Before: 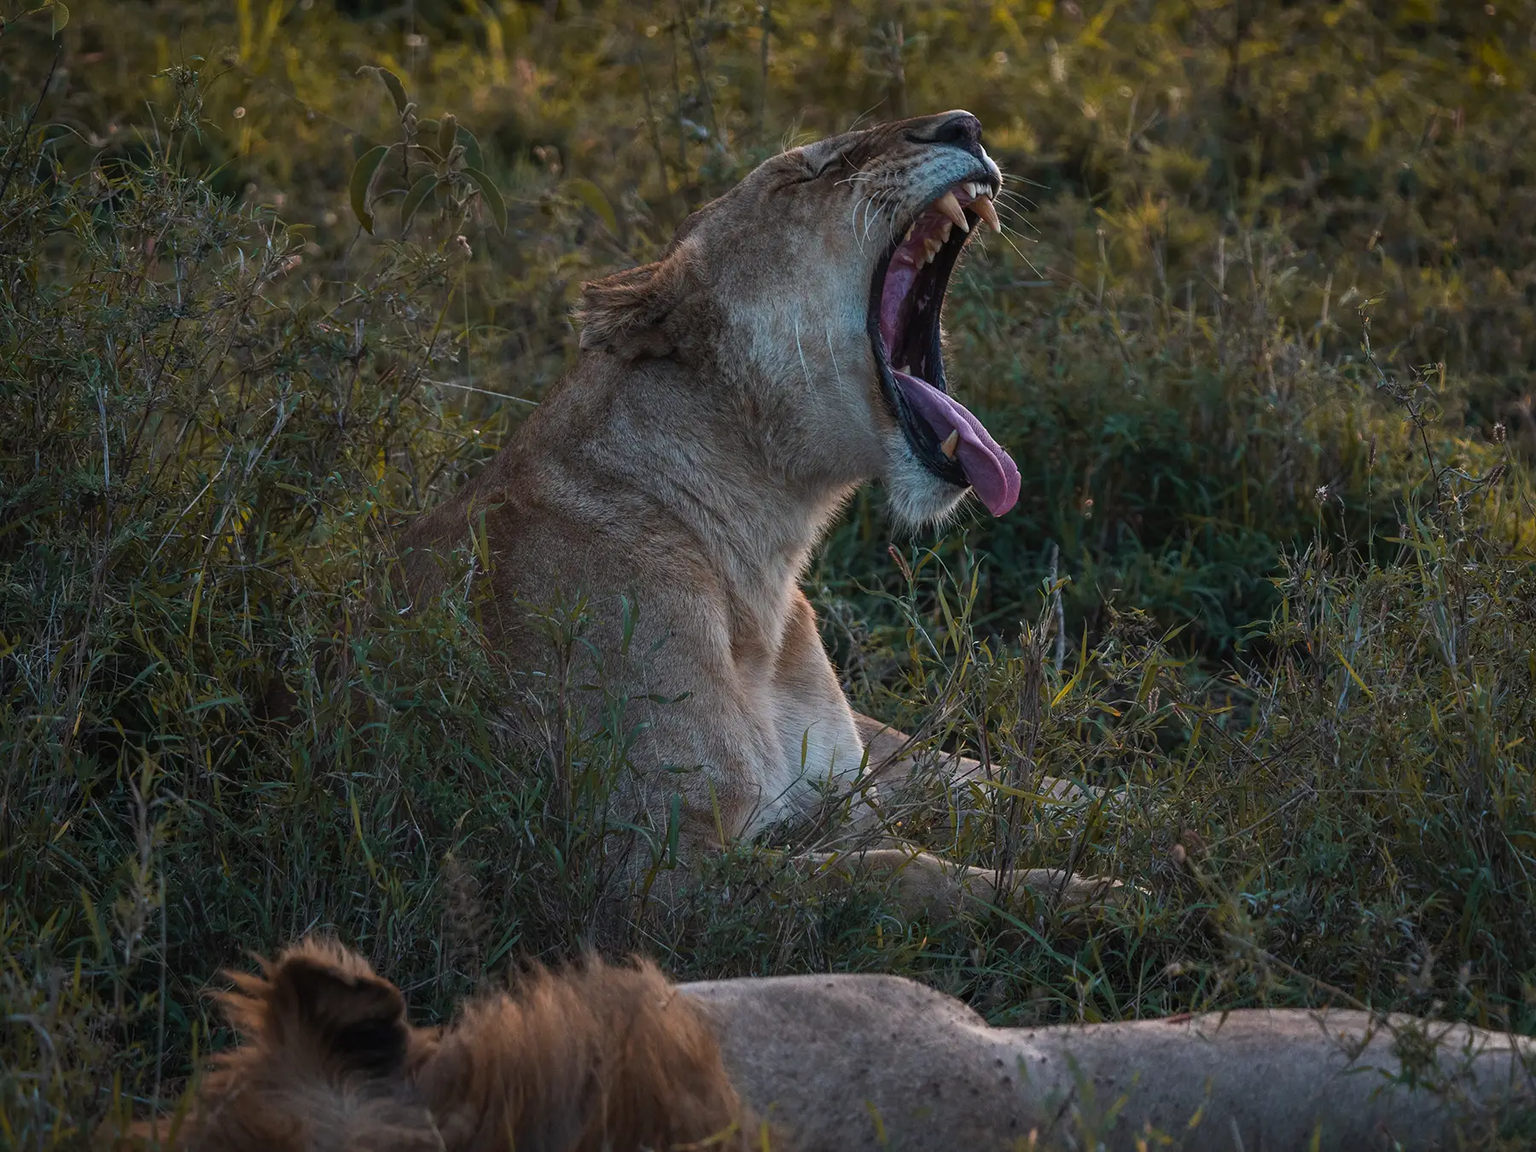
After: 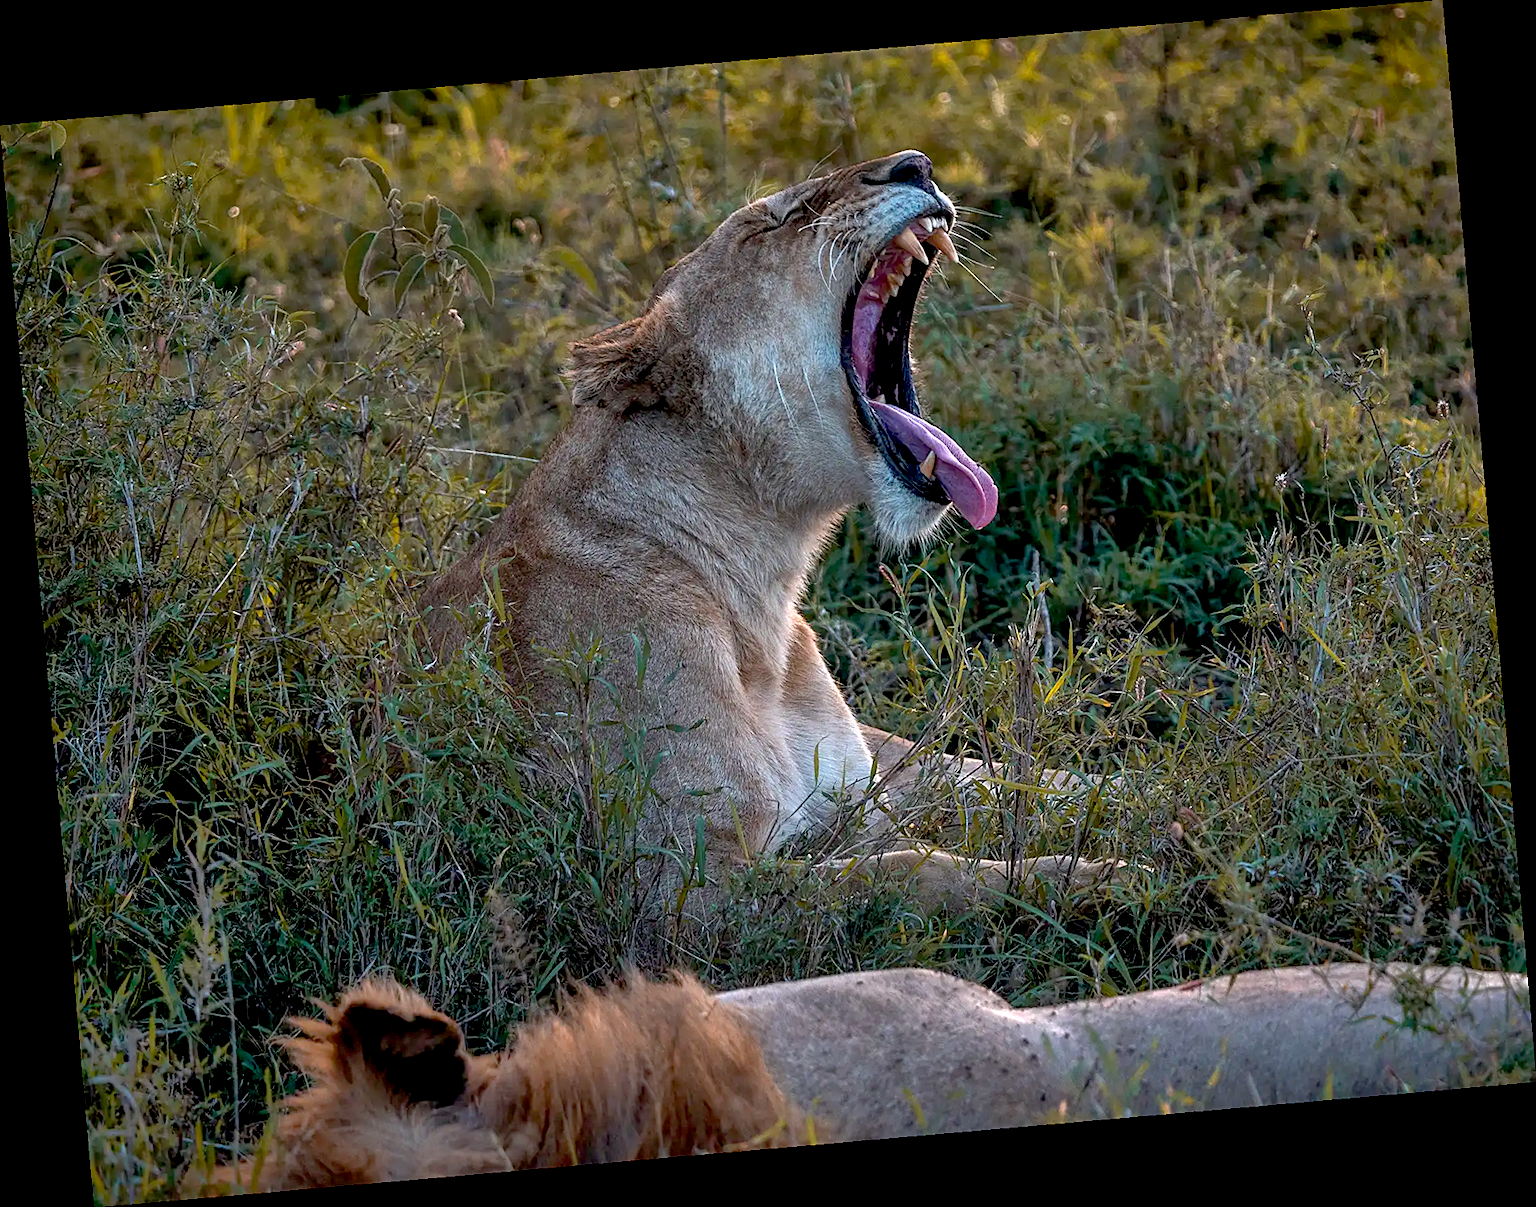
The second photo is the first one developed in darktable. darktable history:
white balance: red 1.004, blue 1.024
exposure: black level correction 0.01, exposure 1 EV, compensate highlight preservation false
shadows and highlights: on, module defaults
rotate and perspective: rotation -4.98°, automatic cropping off
sharpen: on, module defaults
